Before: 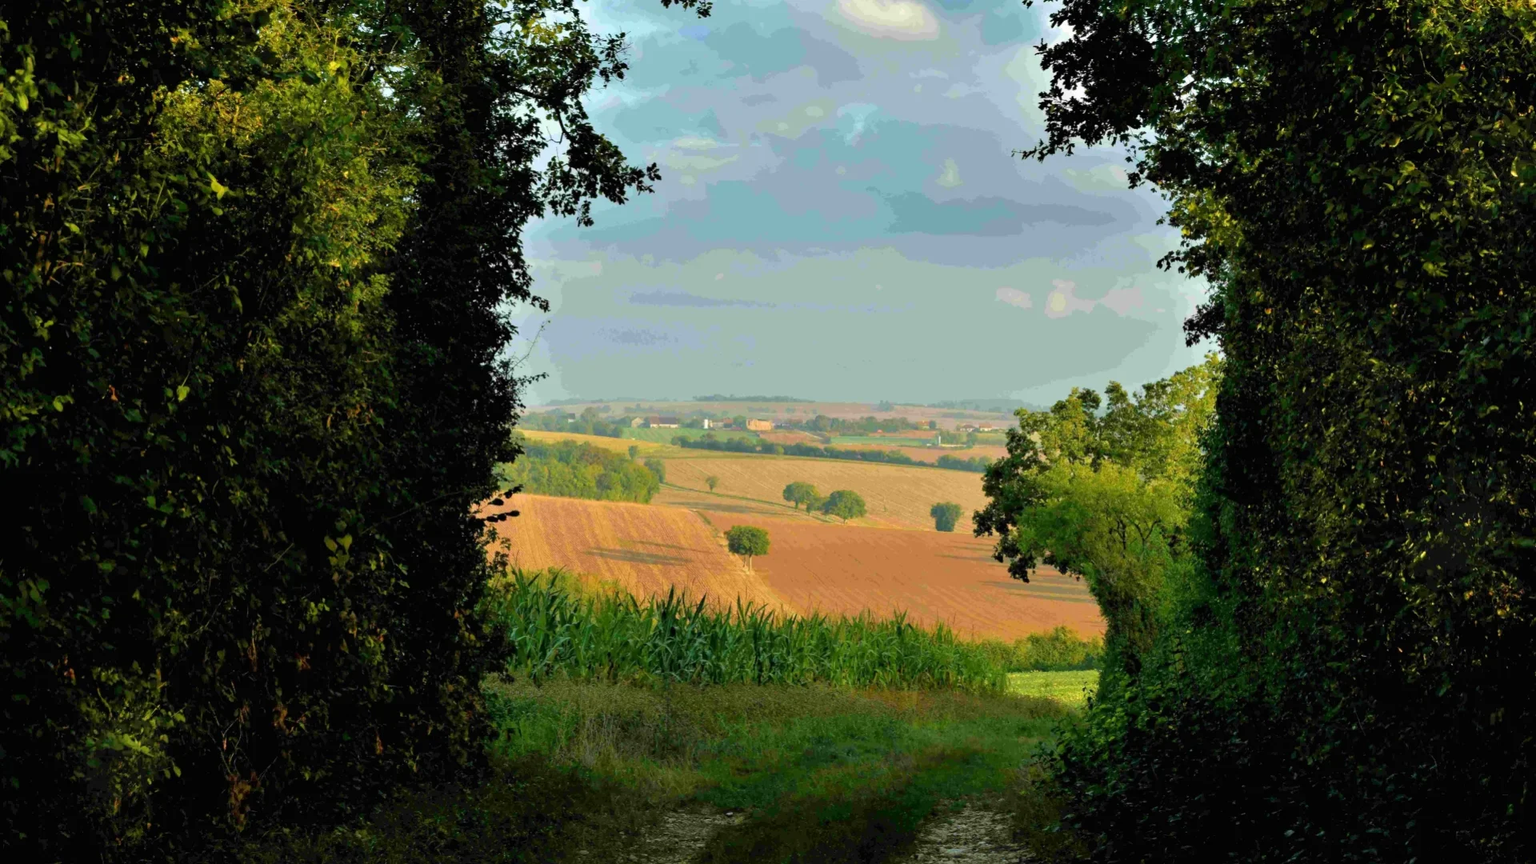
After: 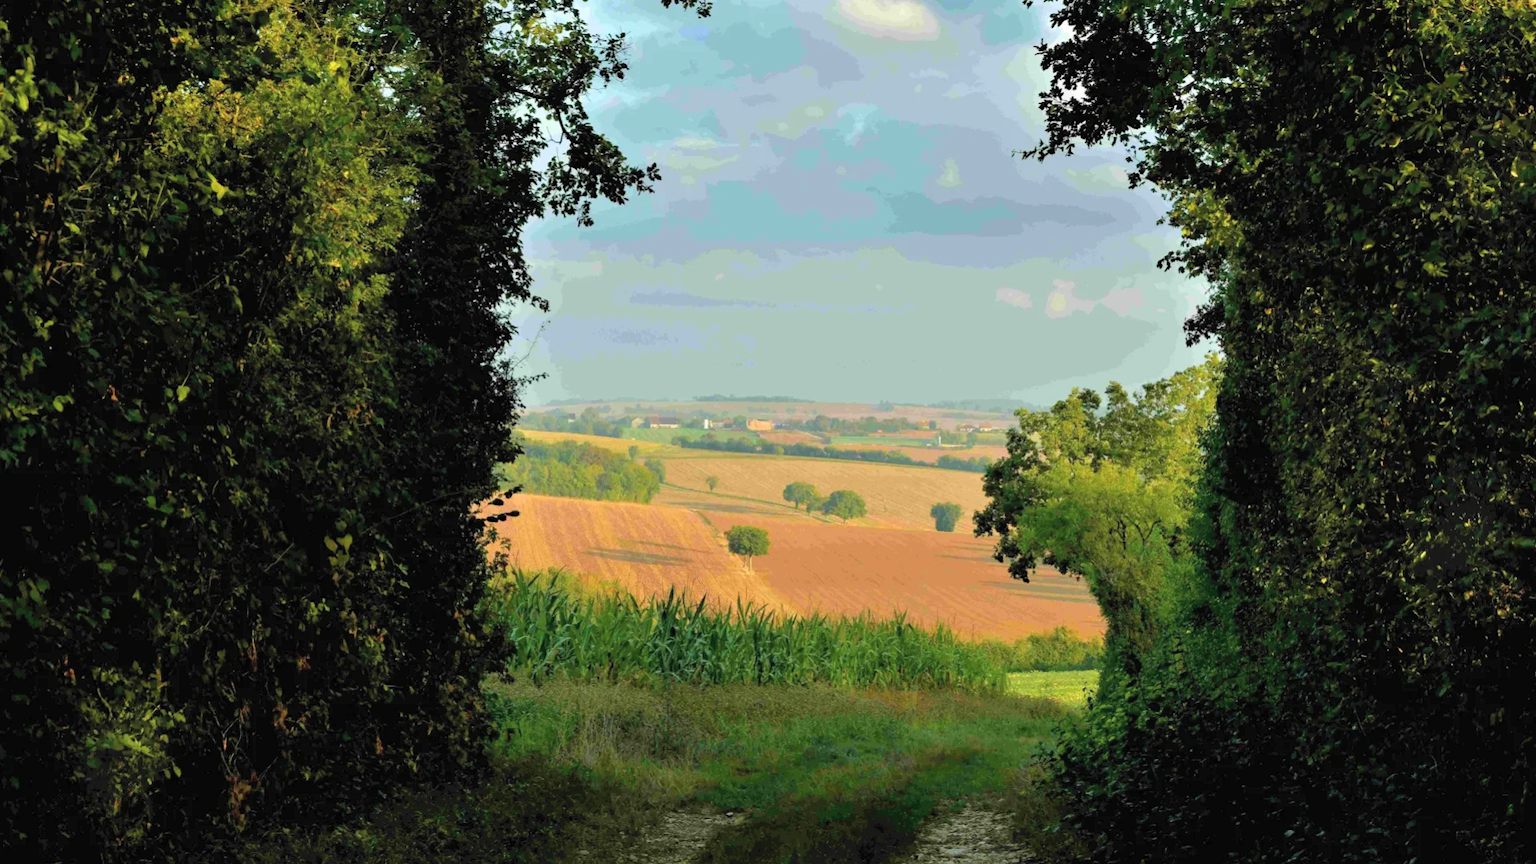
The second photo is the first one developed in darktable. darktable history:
contrast brightness saturation: brightness 0.121
